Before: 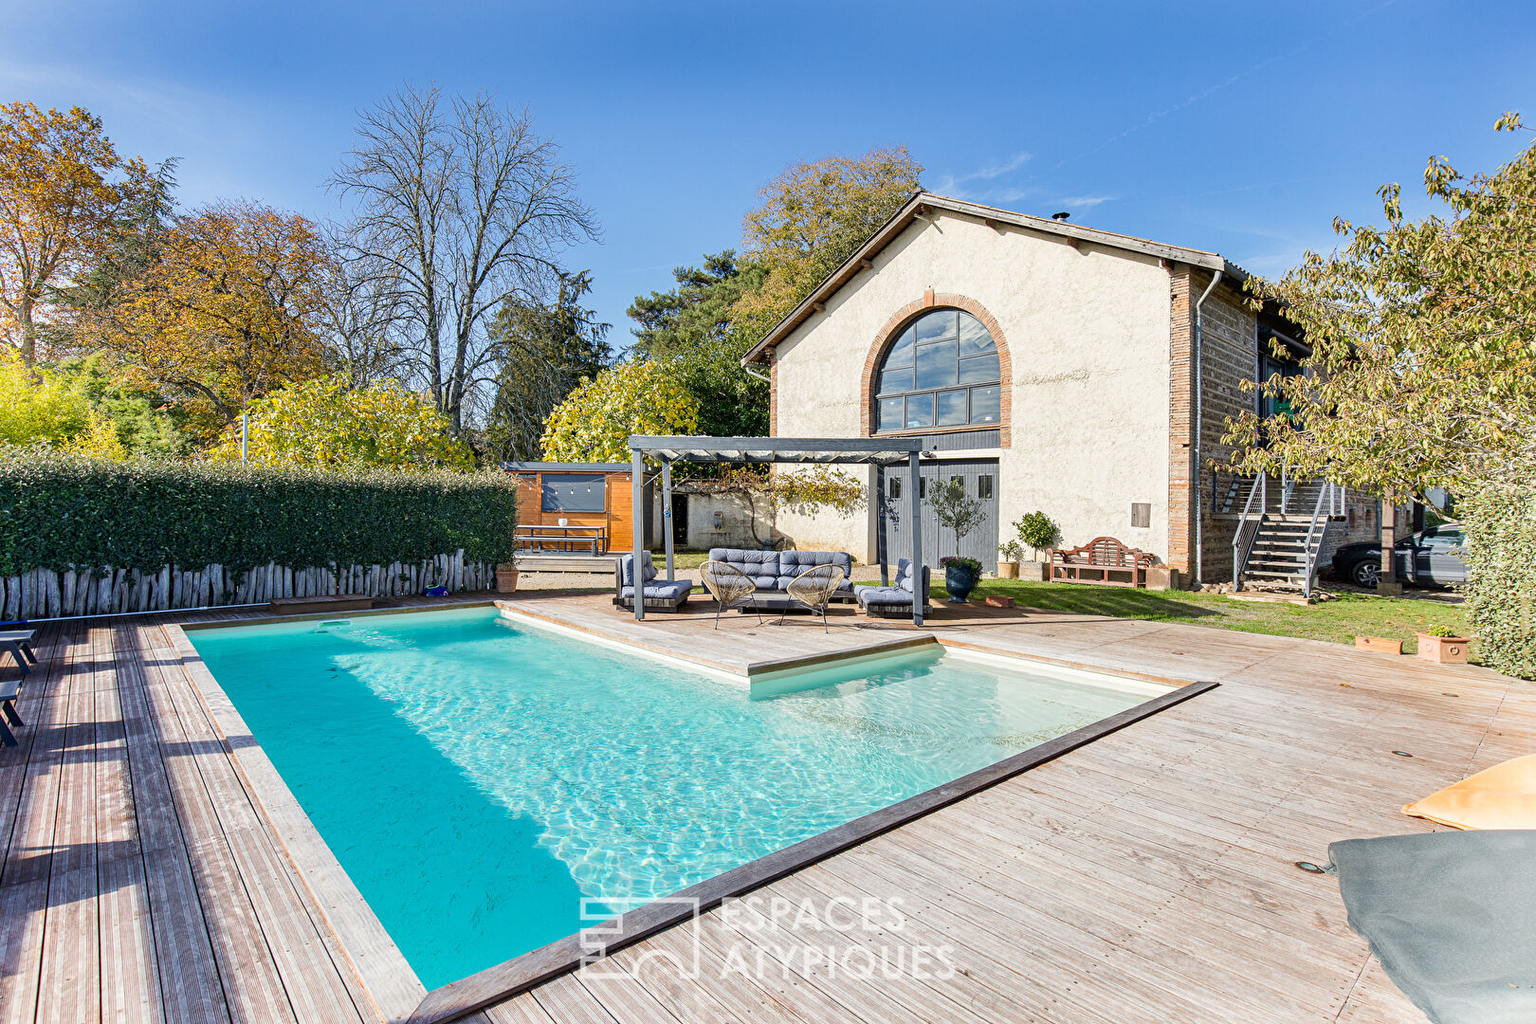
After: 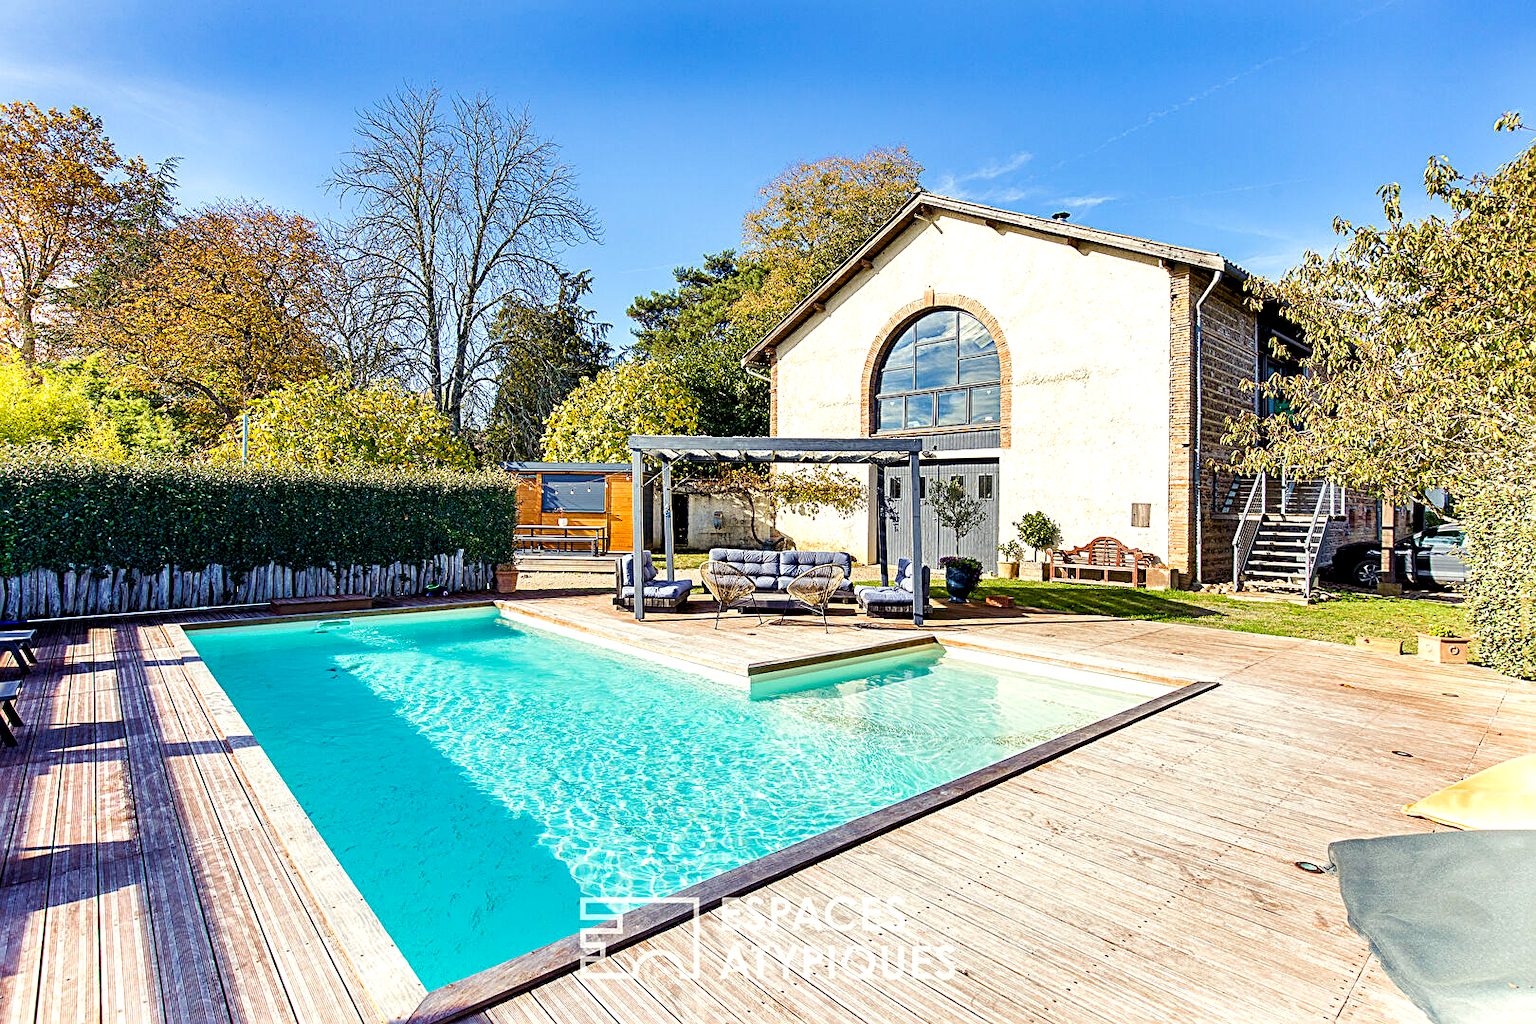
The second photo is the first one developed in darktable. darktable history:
sharpen: on, module defaults
velvia: on, module defaults
color balance rgb: shadows lift › luminance -21.66%, shadows lift › chroma 6.57%, shadows lift › hue 270°, power › chroma 0.68%, power › hue 60°, highlights gain › luminance 6.08%, highlights gain › chroma 1.33%, highlights gain › hue 90°, global offset › luminance -0.87%, perceptual saturation grading › global saturation 26.86%, perceptual saturation grading › highlights -28.39%, perceptual saturation grading › mid-tones 15.22%, perceptual saturation grading › shadows 33.98%, perceptual brilliance grading › highlights 10%, perceptual brilliance grading › mid-tones 5%
